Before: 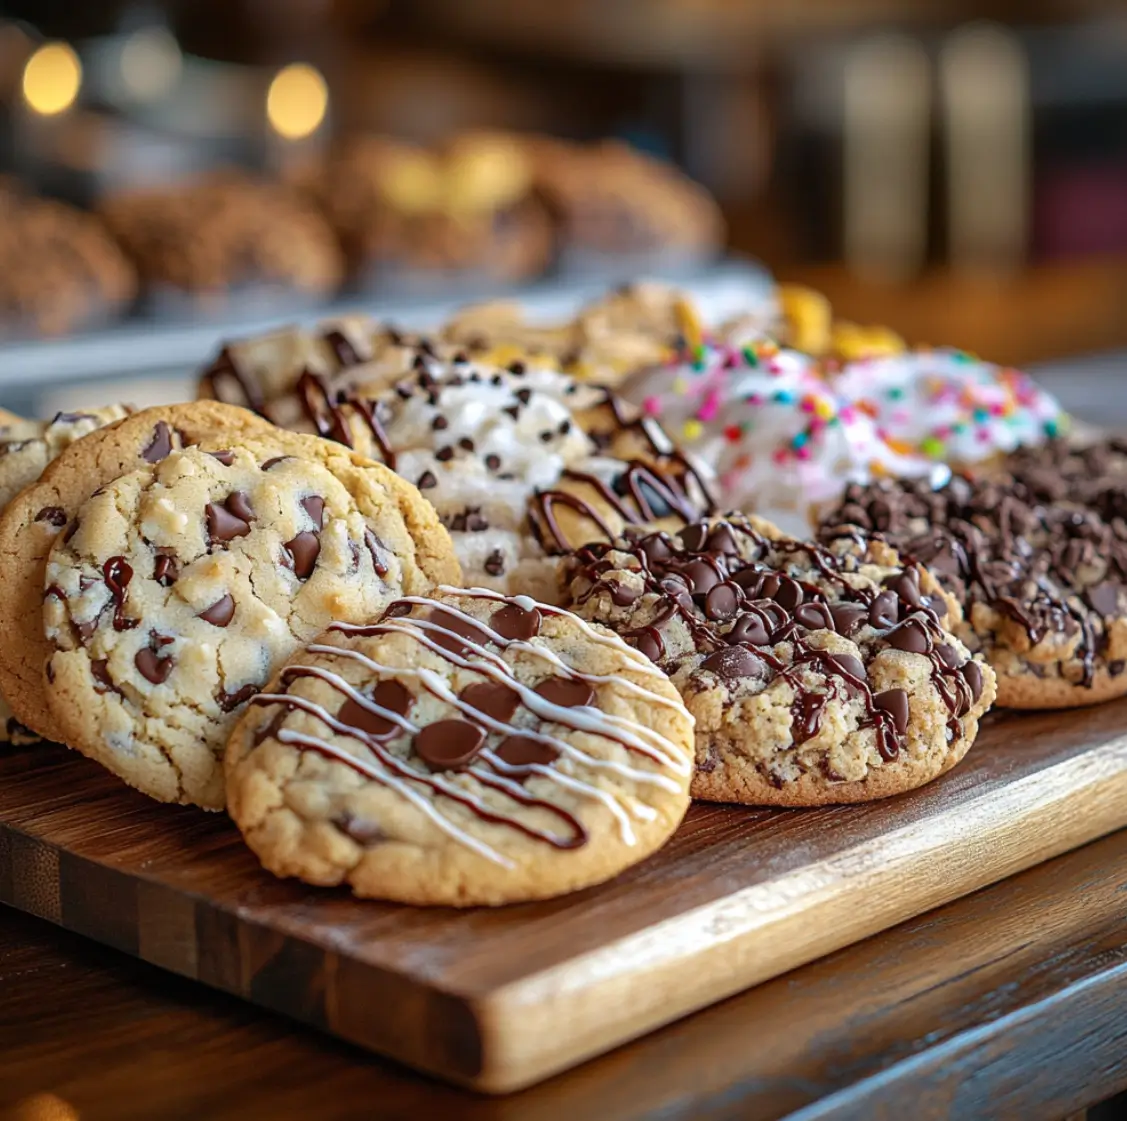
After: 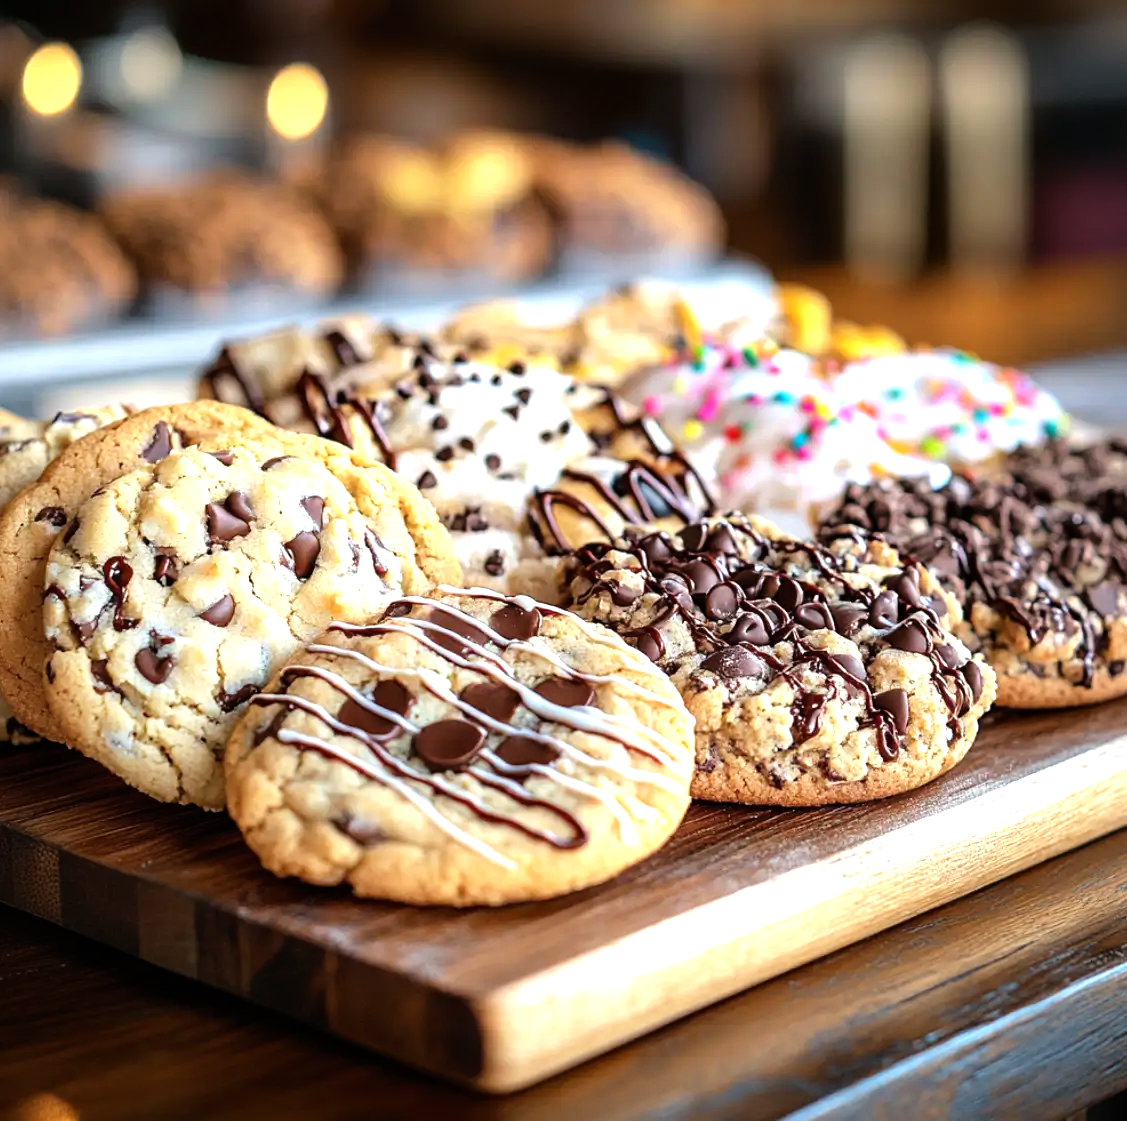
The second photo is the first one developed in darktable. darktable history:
tone equalizer: -8 EV -1.06 EV, -7 EV -1 EV, -6 EV -0.895 EV, -5 EV -0.581 EV, -3 EV 0.607 EV, -2 EV 0.894 EV, -1 EV 0.993 EV, +0 EV 1.06 EV, mask exposure compensation -0.509 EV
